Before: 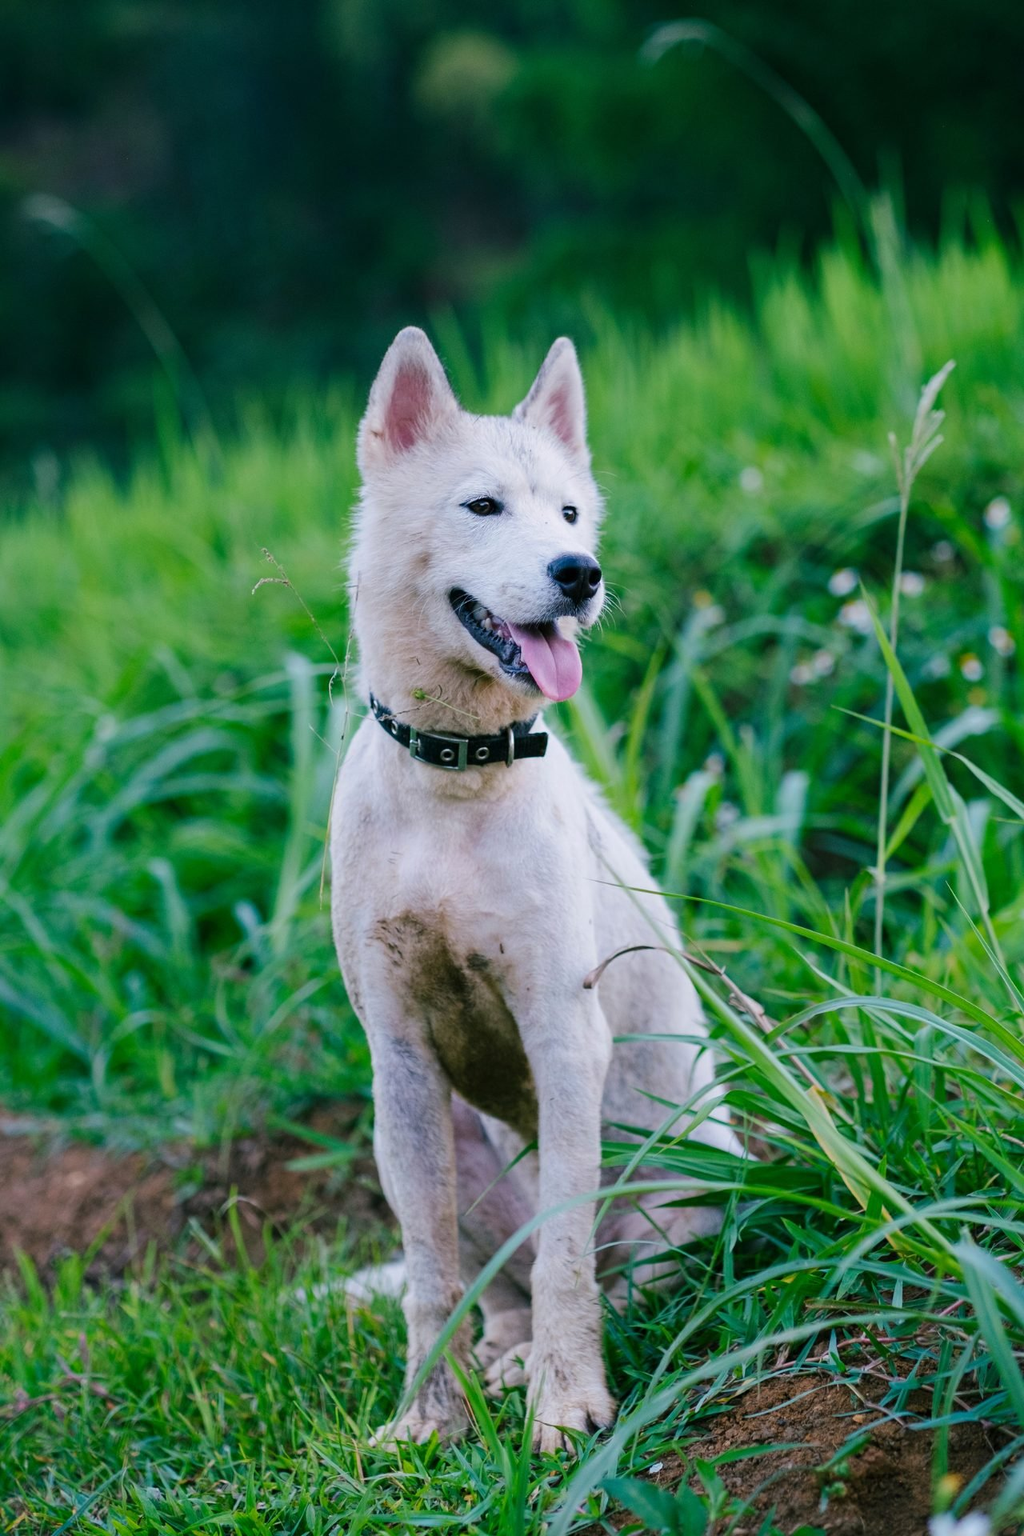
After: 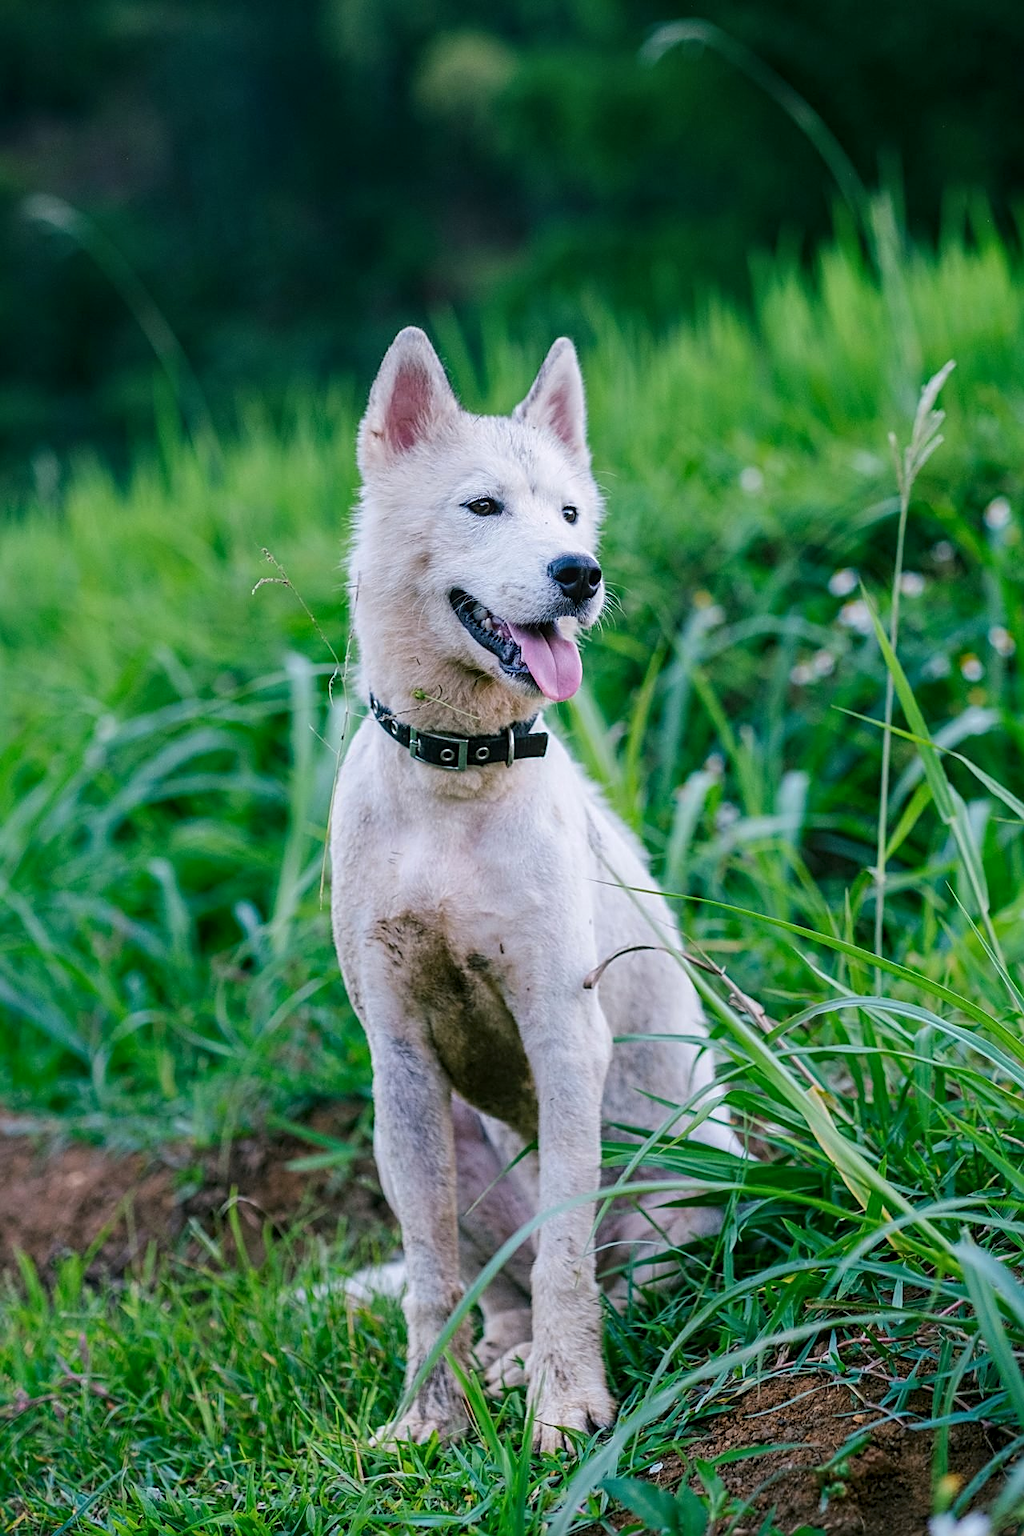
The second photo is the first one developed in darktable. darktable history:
local contrast: on, module defaults
sharpen: amount 0.575
